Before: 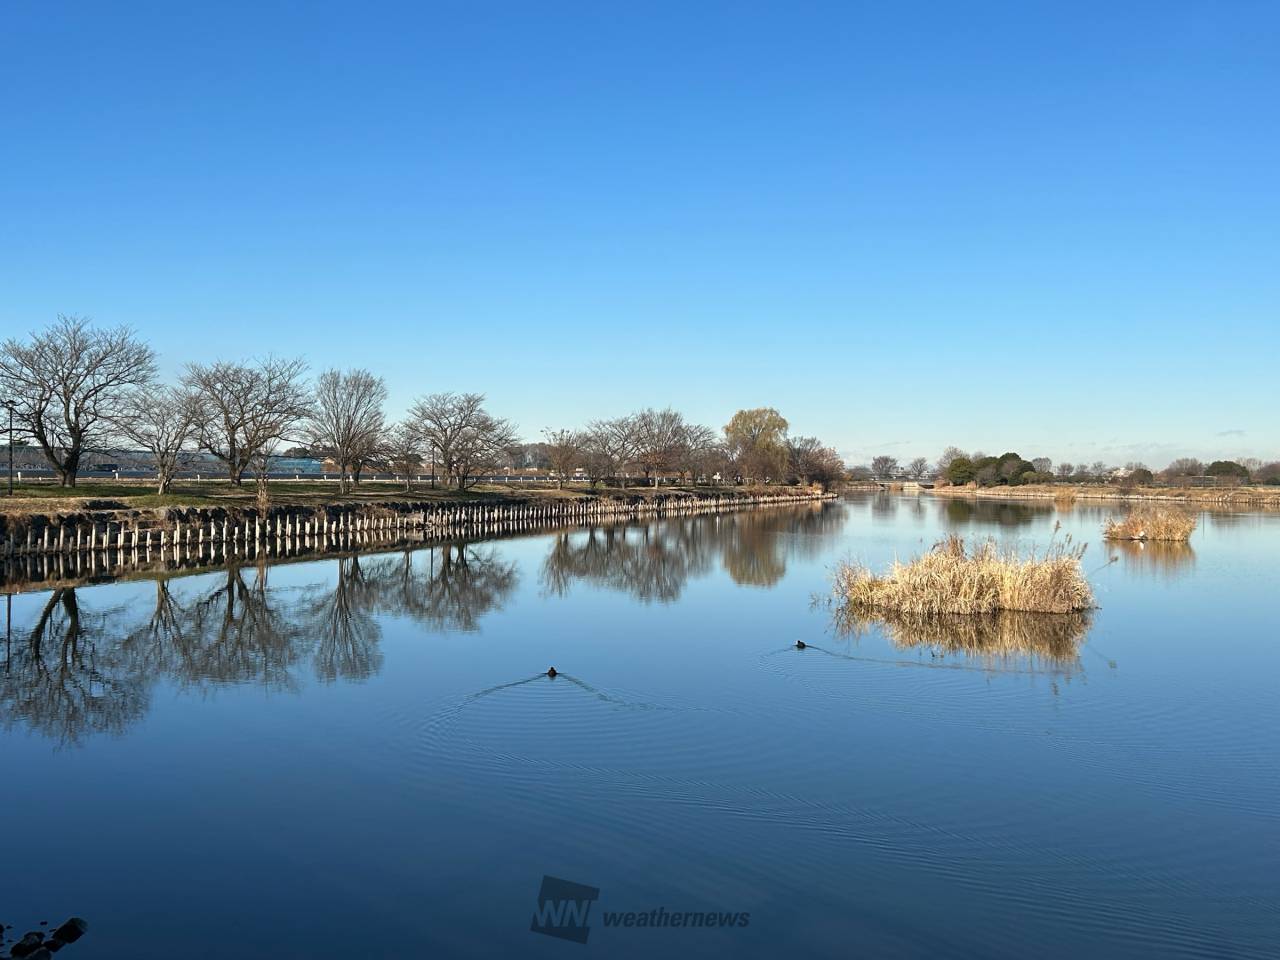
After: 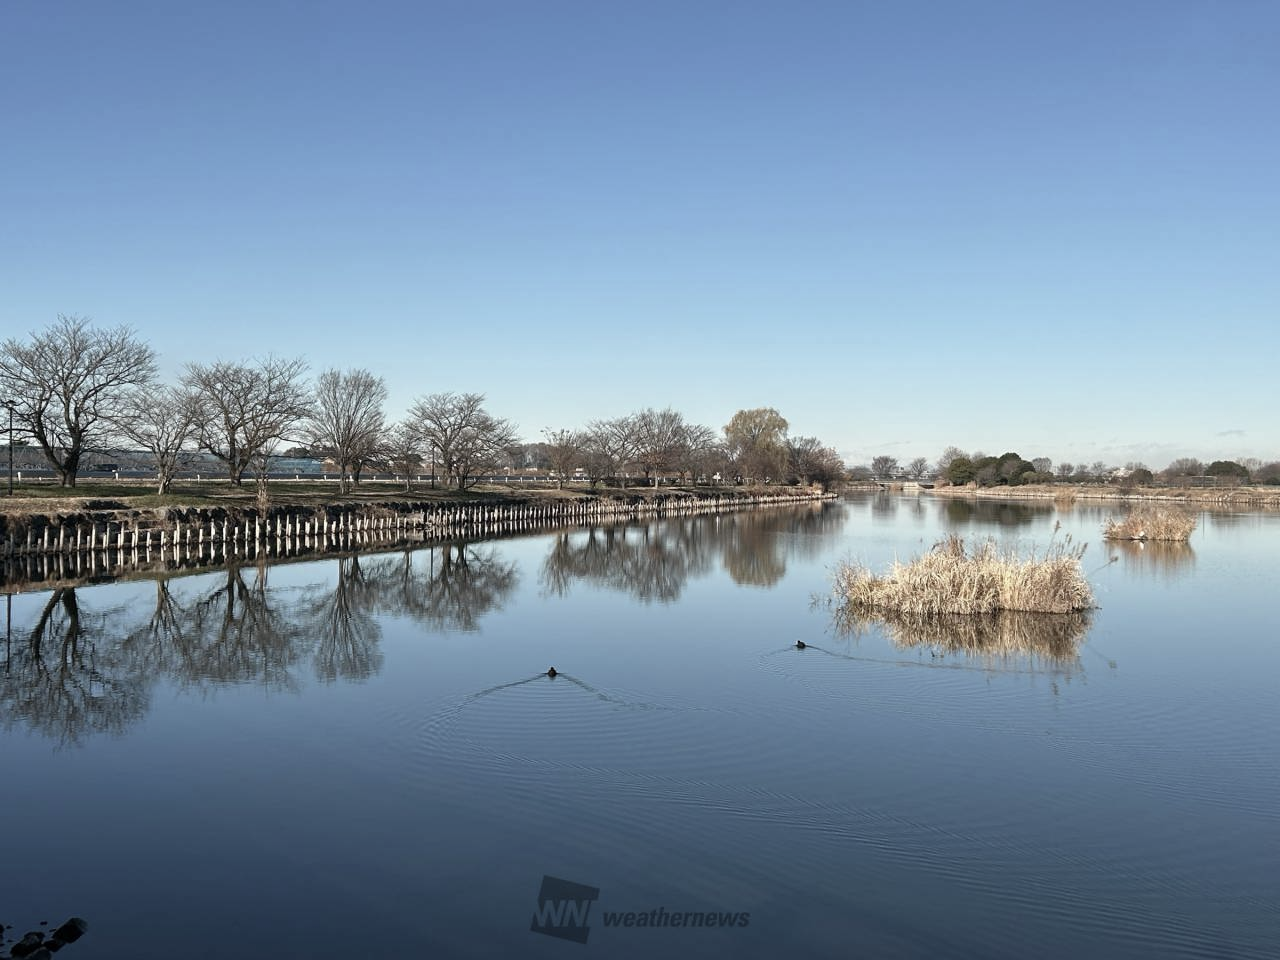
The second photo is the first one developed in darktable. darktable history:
color correction: highlights b* 0.026, saturation 0.775
color balance rgb: linear chroma grading › shadows -6.465%, linear chroma grading › highlights -6.375%, linear chroma grading › global chroma -10.317%, linear chroma grading › mid-tones -7.883%, perceptual saturation grading › global saturation -2.419%, perceptual saturation grading › highlights -7.402%, perceptual saturation grading › mid-tones 8.151%, perceptual saturation grading › shadows 3.707%
